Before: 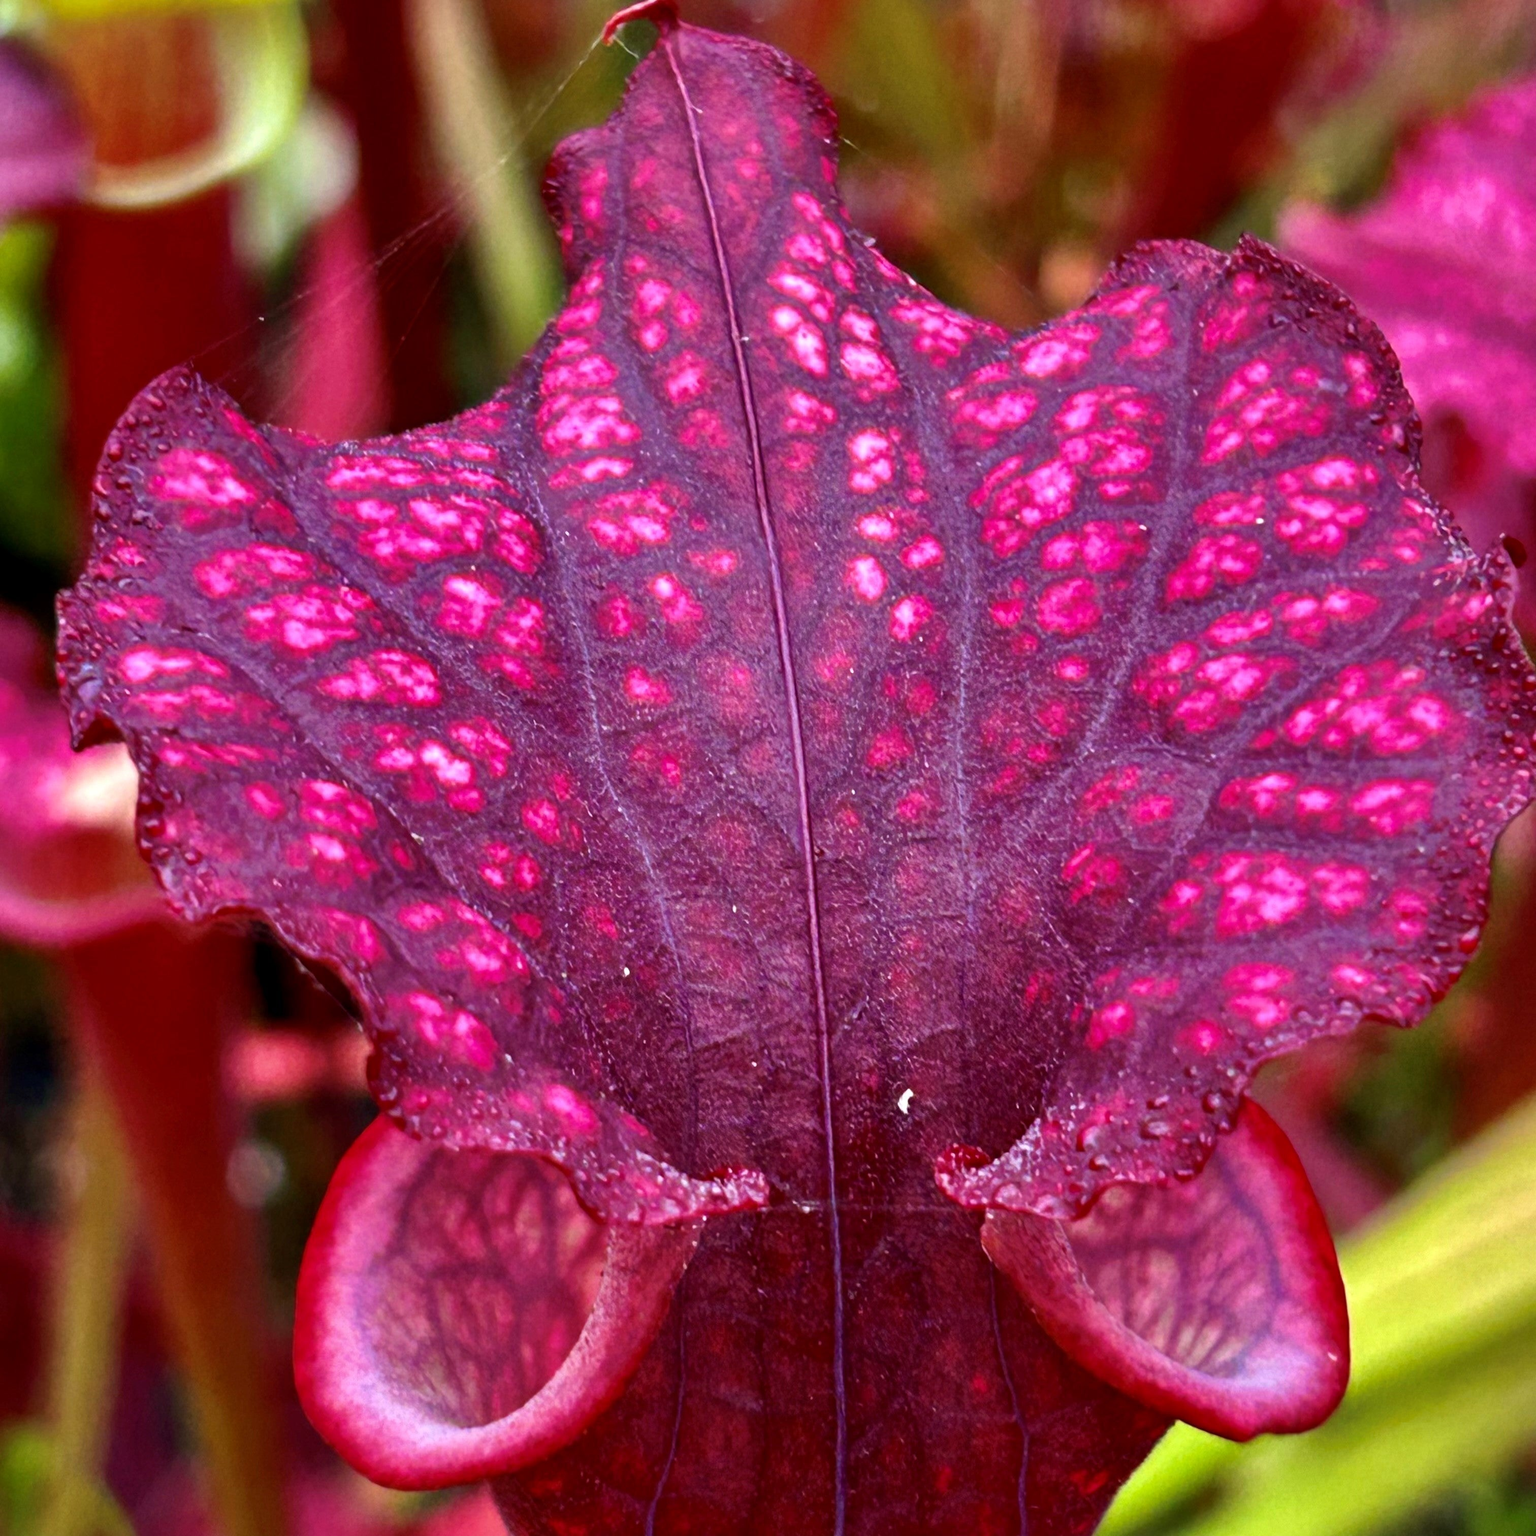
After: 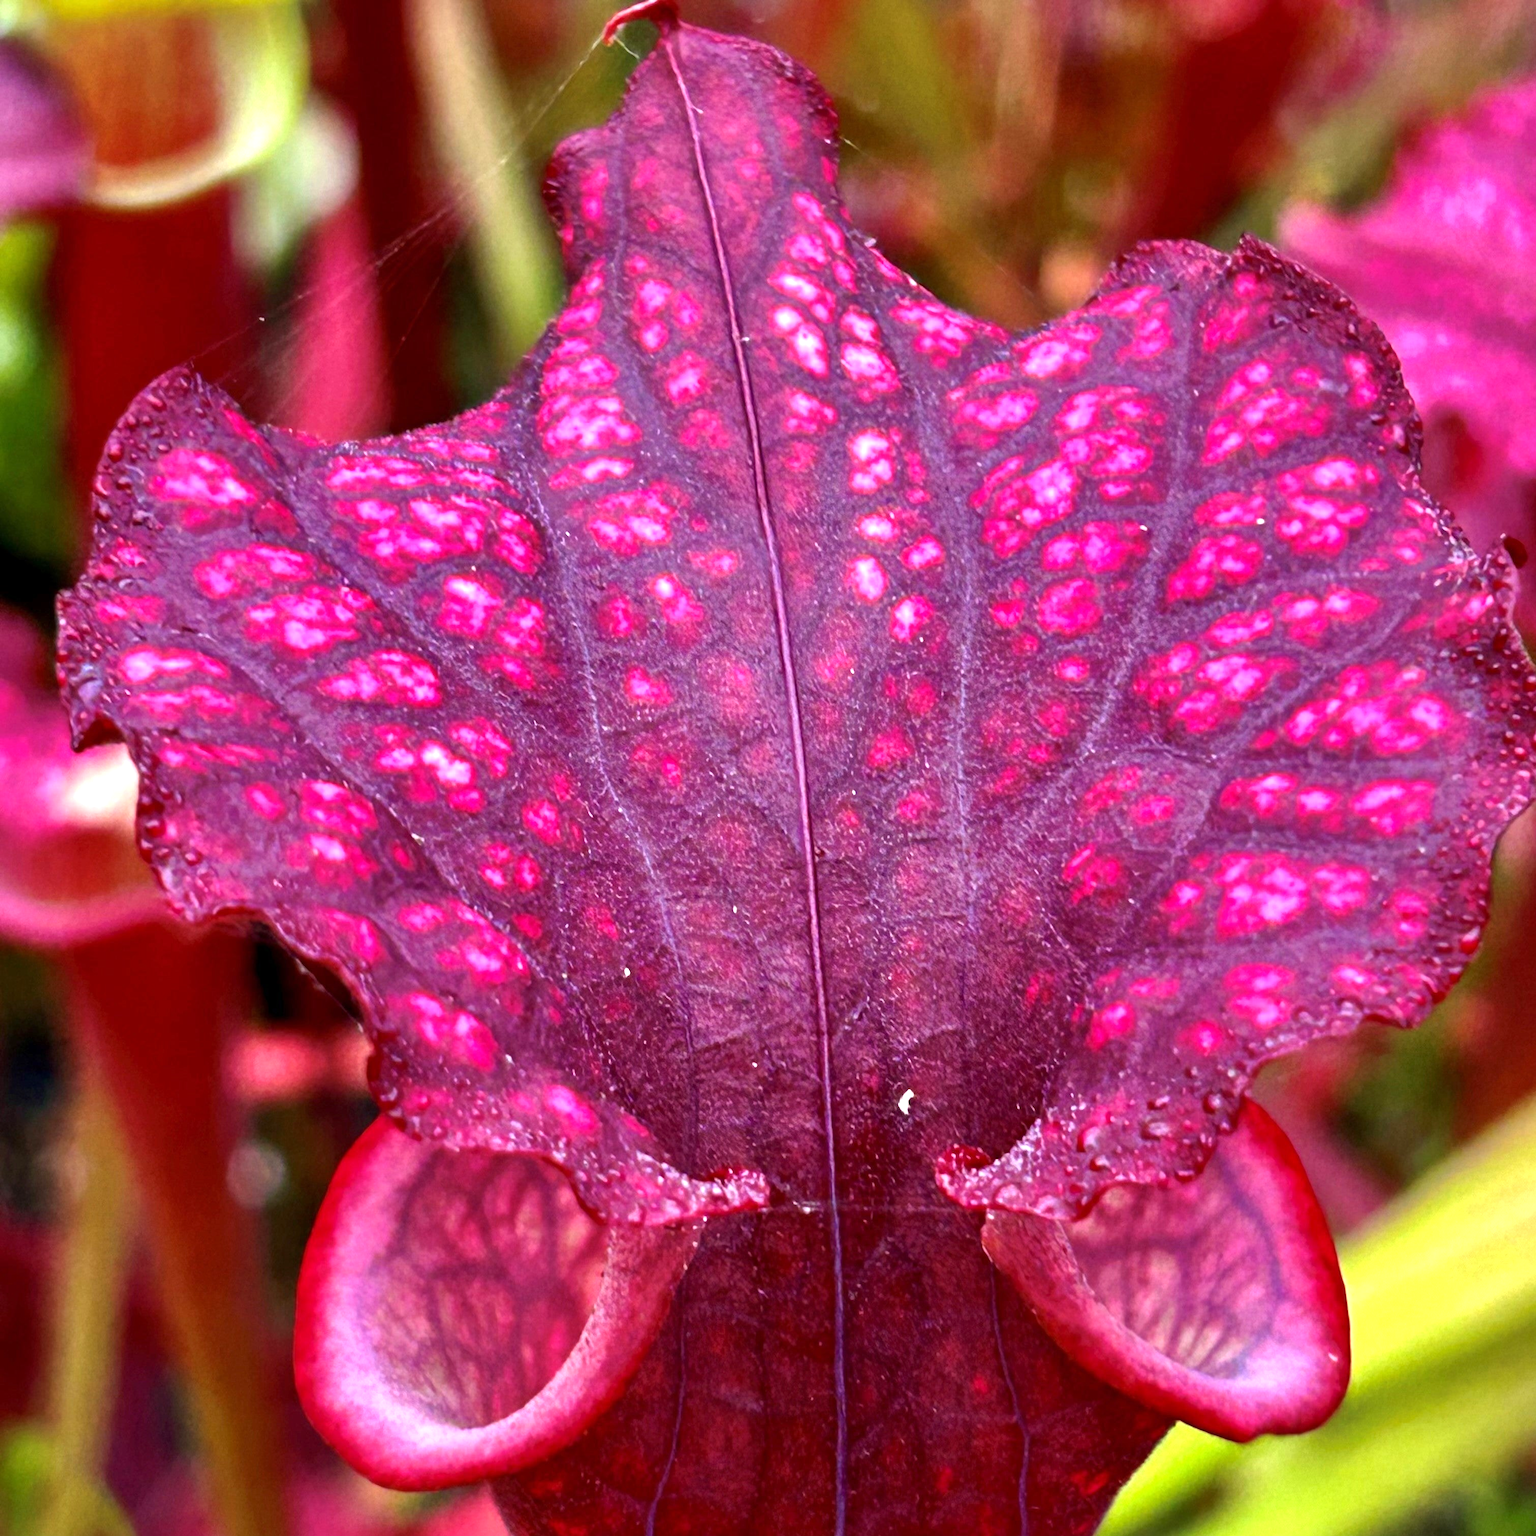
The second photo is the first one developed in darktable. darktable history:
exposure: exposure 0.515 EV, compensate highlight preservation false
